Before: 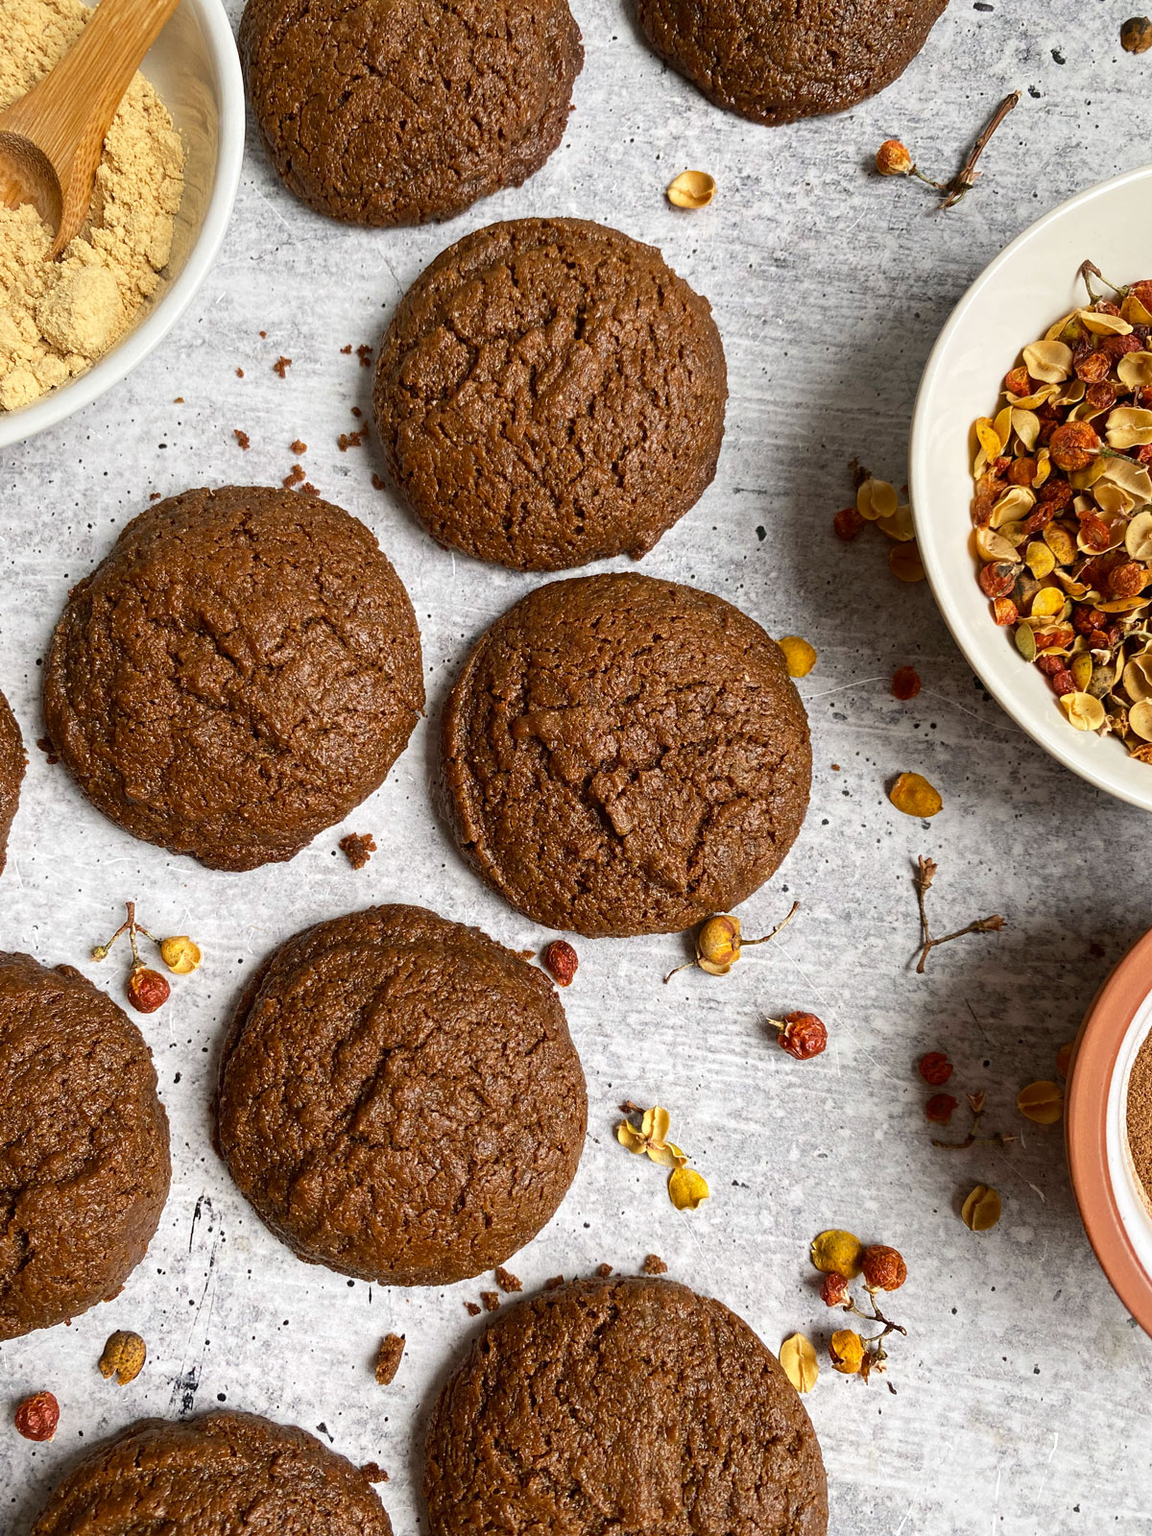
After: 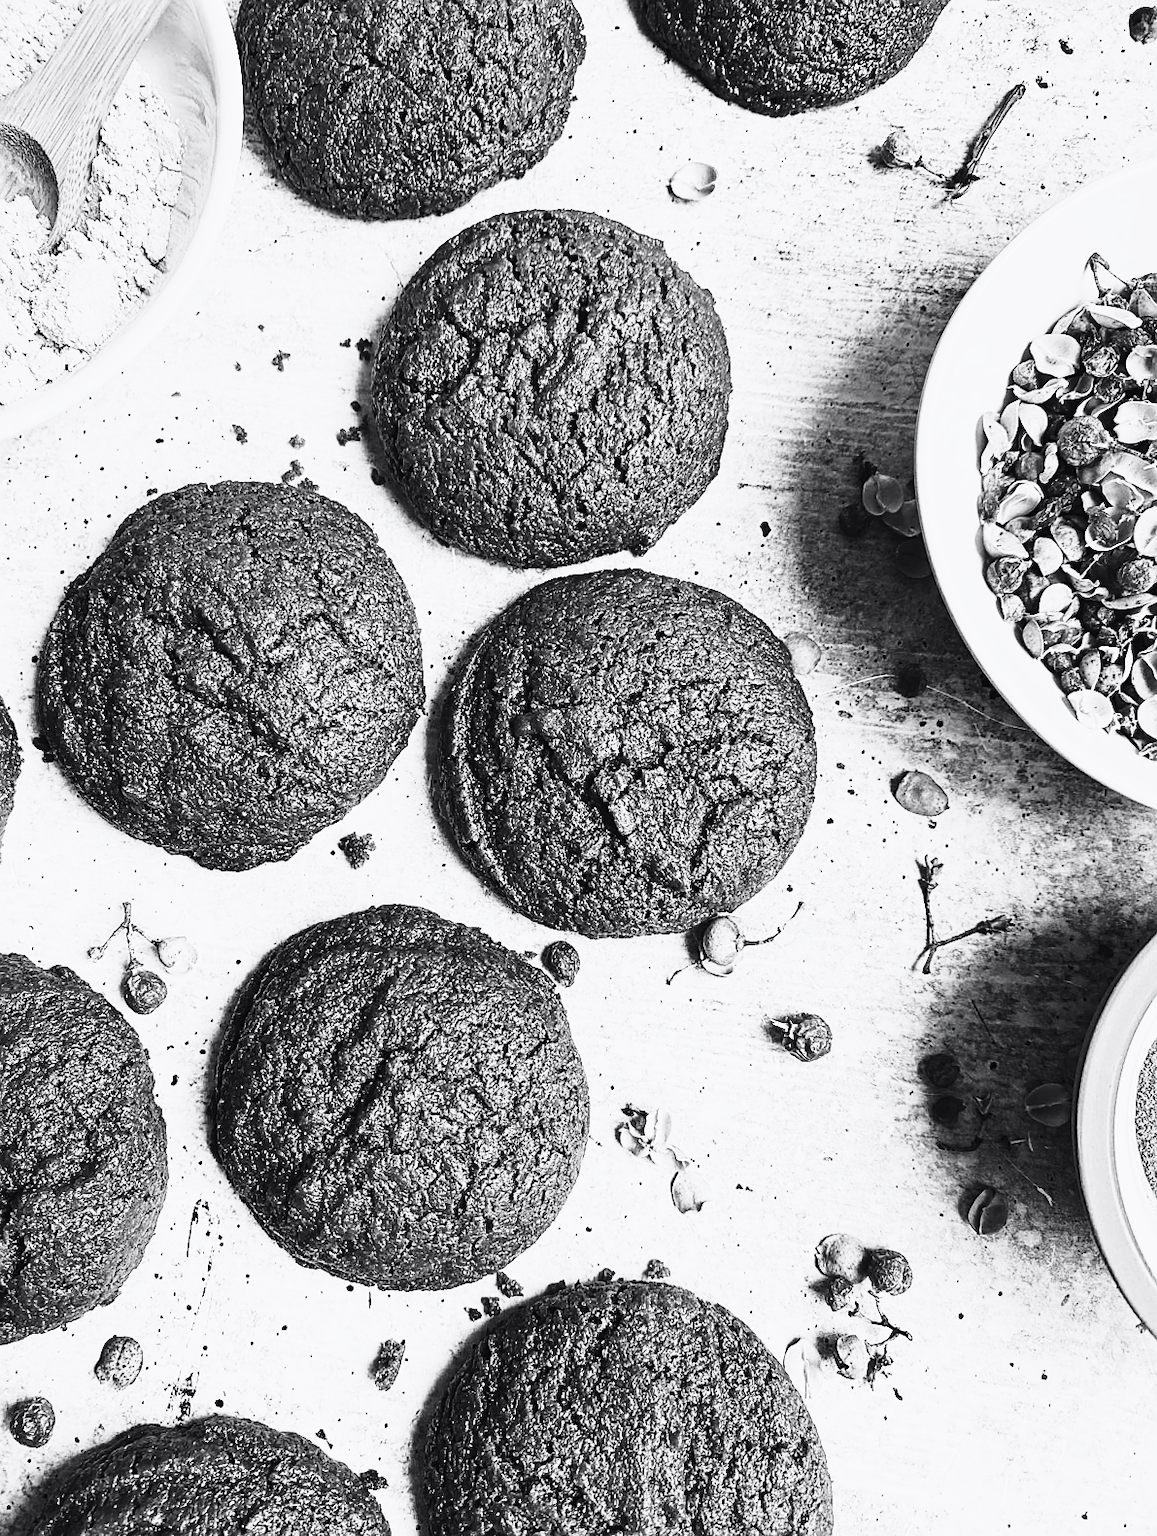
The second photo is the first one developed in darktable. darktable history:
sharpen: amount 0.49
contrast brightness saturation: contrast 0.522, brightness 0.461, saturation -1
crop: left 0.487%, top 0.704%, right 0.245%, bottom 0.452%
tone curve: curves: ch0 [(0, 0.023) (0.132, 0.075) (0.256, 0.2) (0.454, 0.495) (0.708, 0.78) (0.844, 0.896) (1, 0.98)]; ch1 [(0, 0) (0.37, 0.308) (0.478, 0.46) (0.499, 0.5) (0.513, 0.508) (0.526, 0.533) (0.59, 0.612) (0.764, 0.804) (1, 1)]; ch2 [(0, 0) (0.312, 0.313) (0.461, 0.454) (0.48, 0.477) (0.503, 0.5) (0.526, 0.54) (0.564, 0.595) (0.631, 0.676) (0.713, 0.767) (0.985, 0.966)], color space Lab, independent channels, preserve colors none
